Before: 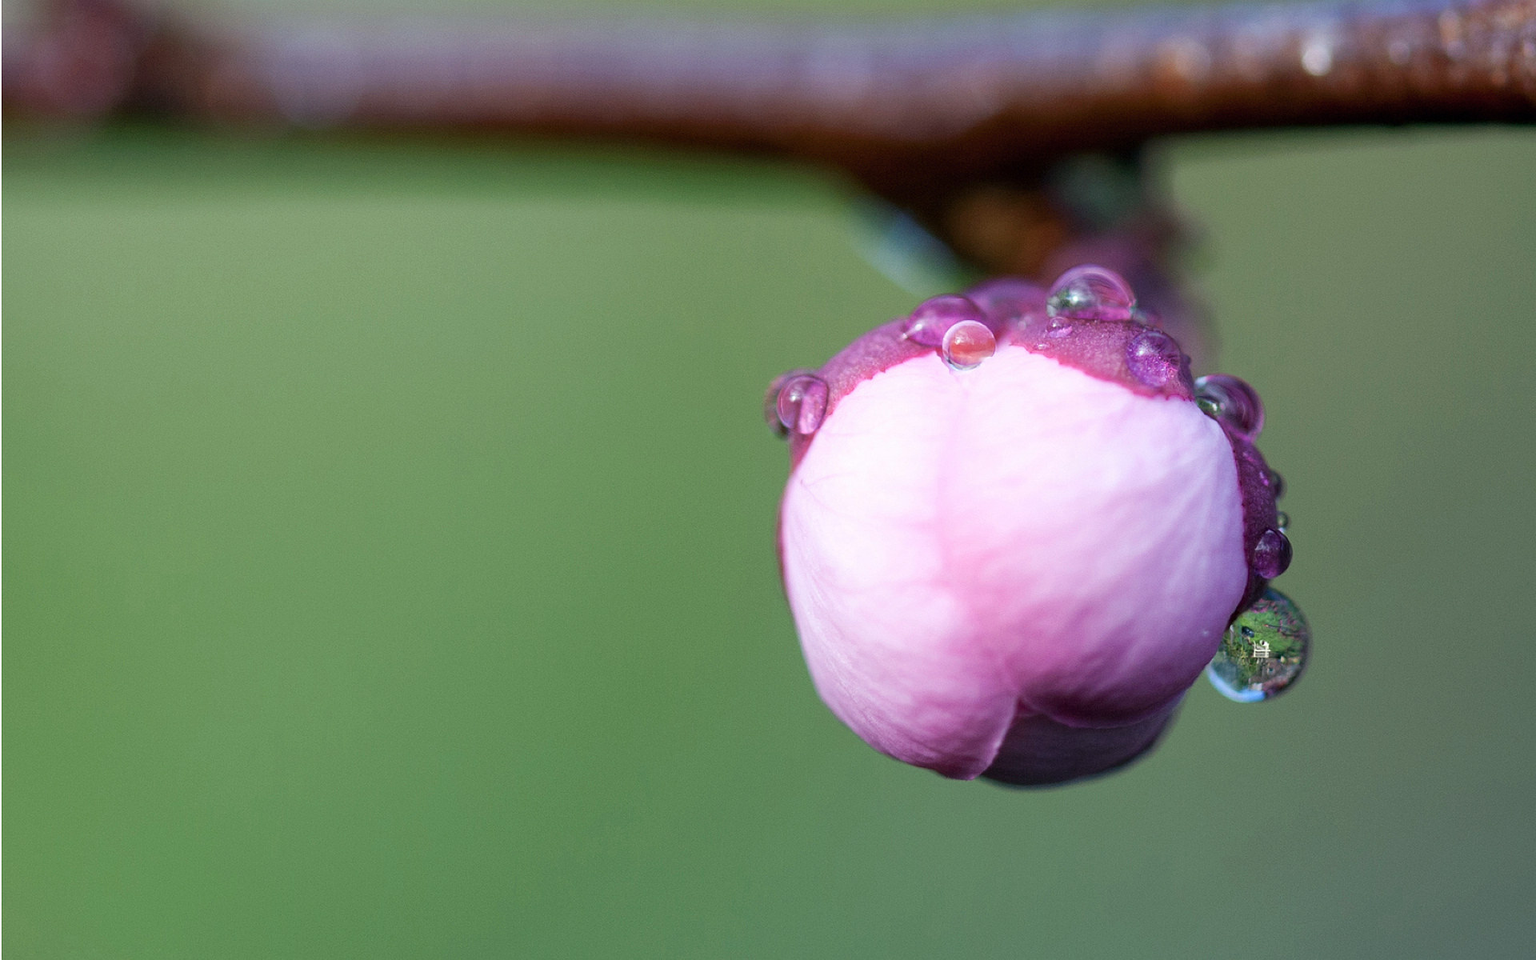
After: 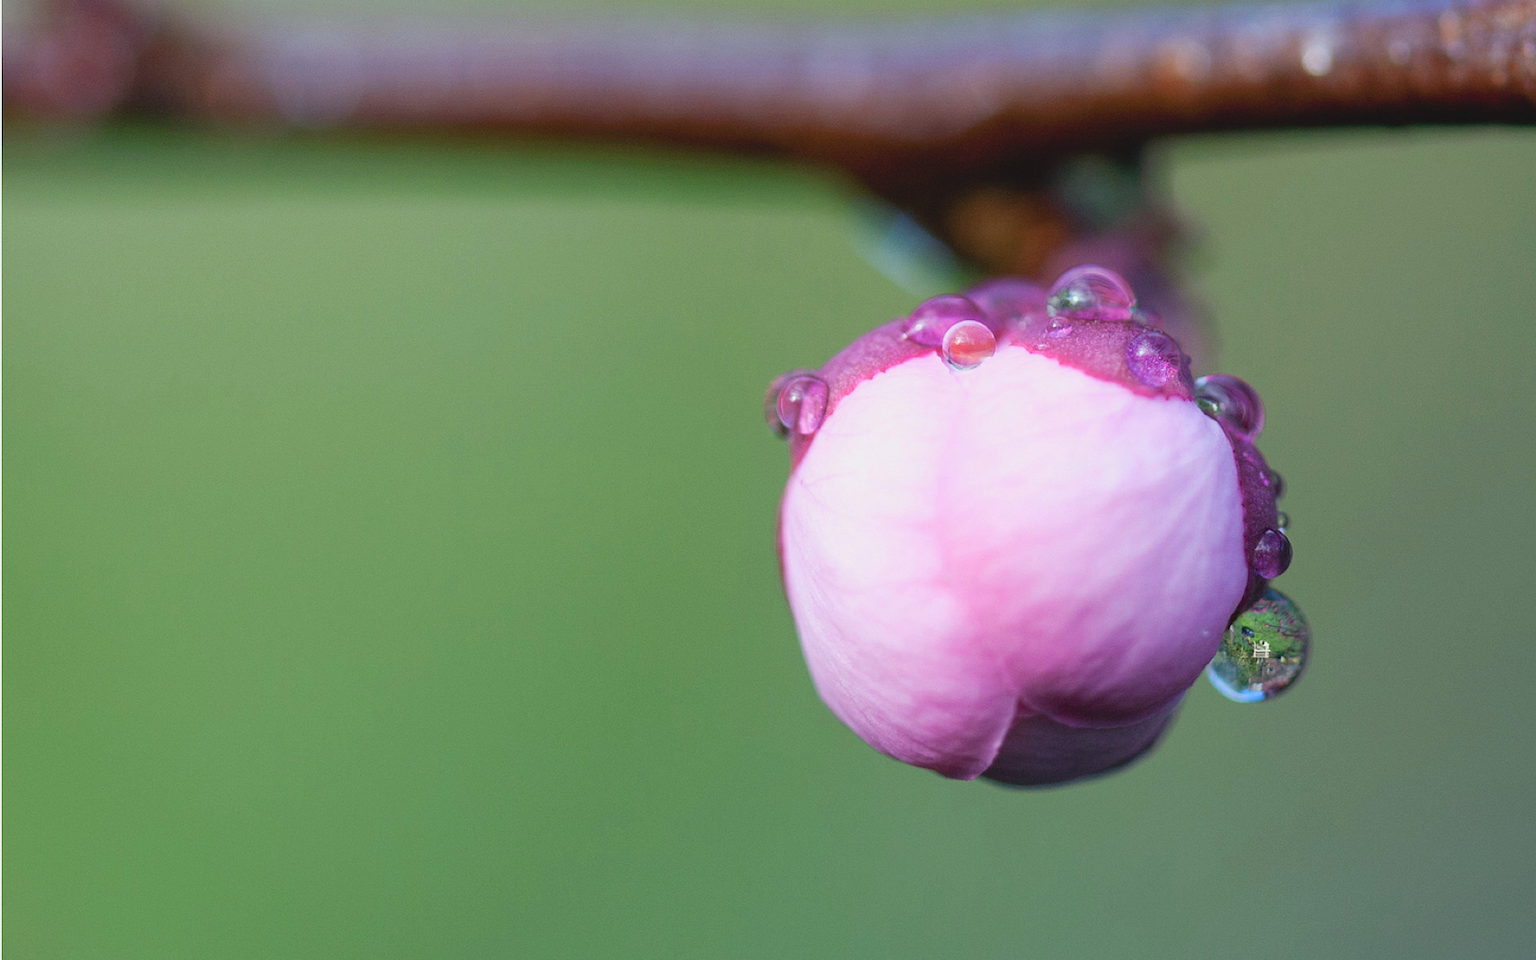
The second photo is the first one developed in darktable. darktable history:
contrast brightness saturation: contrast -0.103, brightness 0.042, saturation 0.085
